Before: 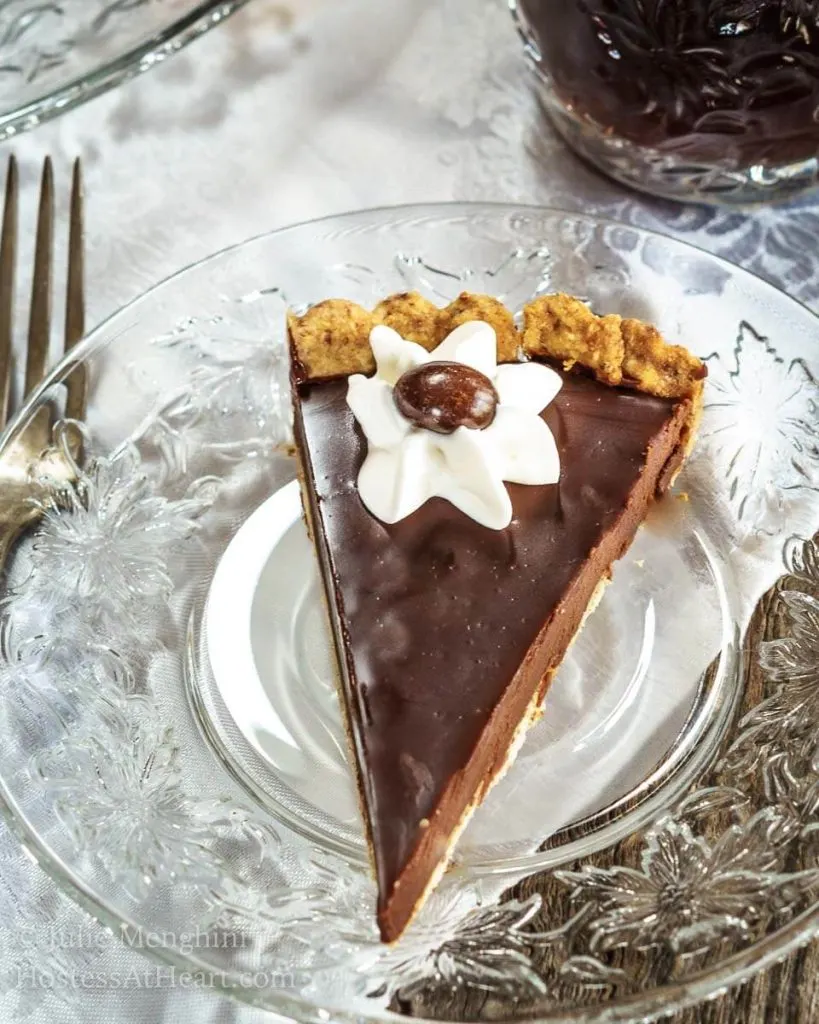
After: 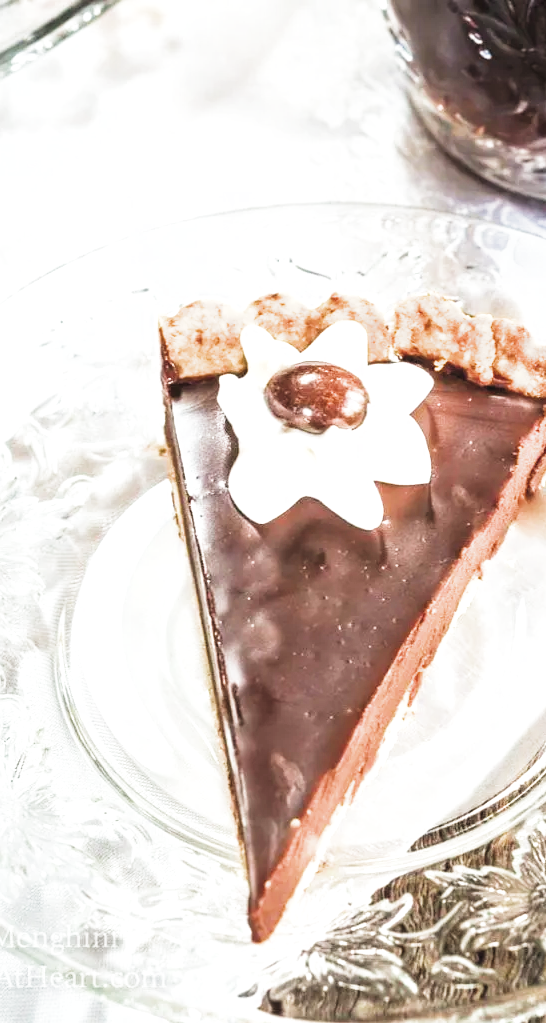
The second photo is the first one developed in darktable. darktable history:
exposure: black level correction -0.005, exposure 0.622 EV, compensate highlight preservation false
filmic rgb: middle gray luminance 9.23%, black relative exposure -10.55 EV, white relative exposure 3.45 EV, threshold 6 EV, target black luminance 0%, hardness 5.98, latitude 59.69%, contrast 1.087, highlights saturation mix 5%, shadows ↔ highlights balance 29.23%, add noise in highlights 0, color science v3 (2019), use custom middle-gray values true, iterations of high-quality reconstruction 0, contrast in highlights soft, enable highlight reconstruction true
crop and rotate: left 15.754%, right 17.579%
